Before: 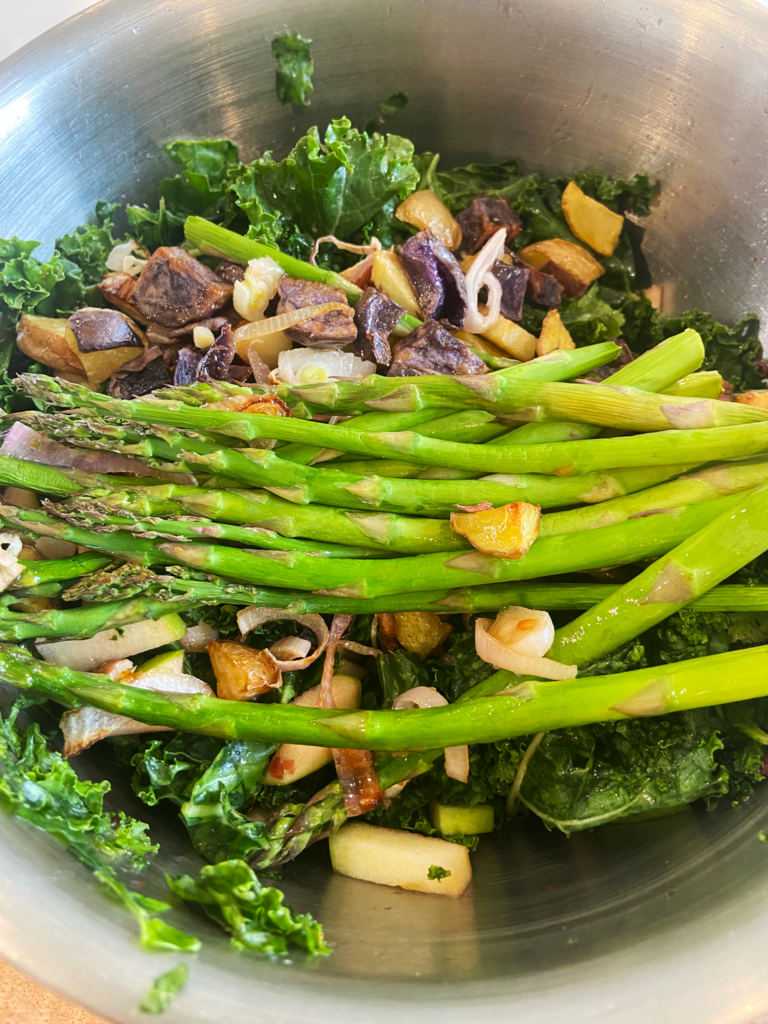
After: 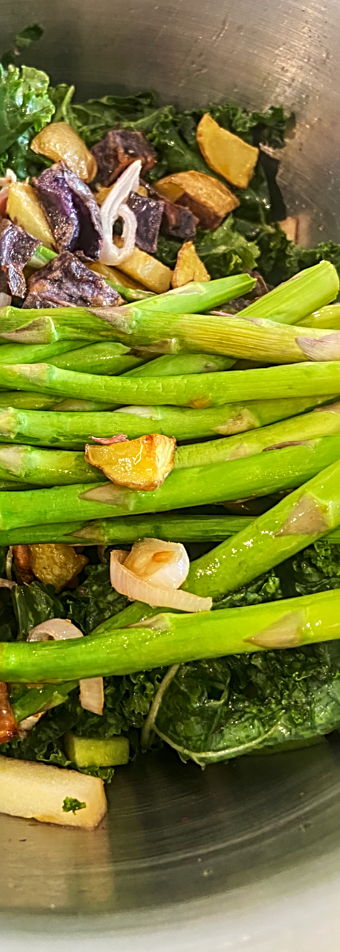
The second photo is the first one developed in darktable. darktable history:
local contrast: on, module defaults
sharpen: radius 2.767
crop: left 47.628%, top 6.643%, right 7.874%
